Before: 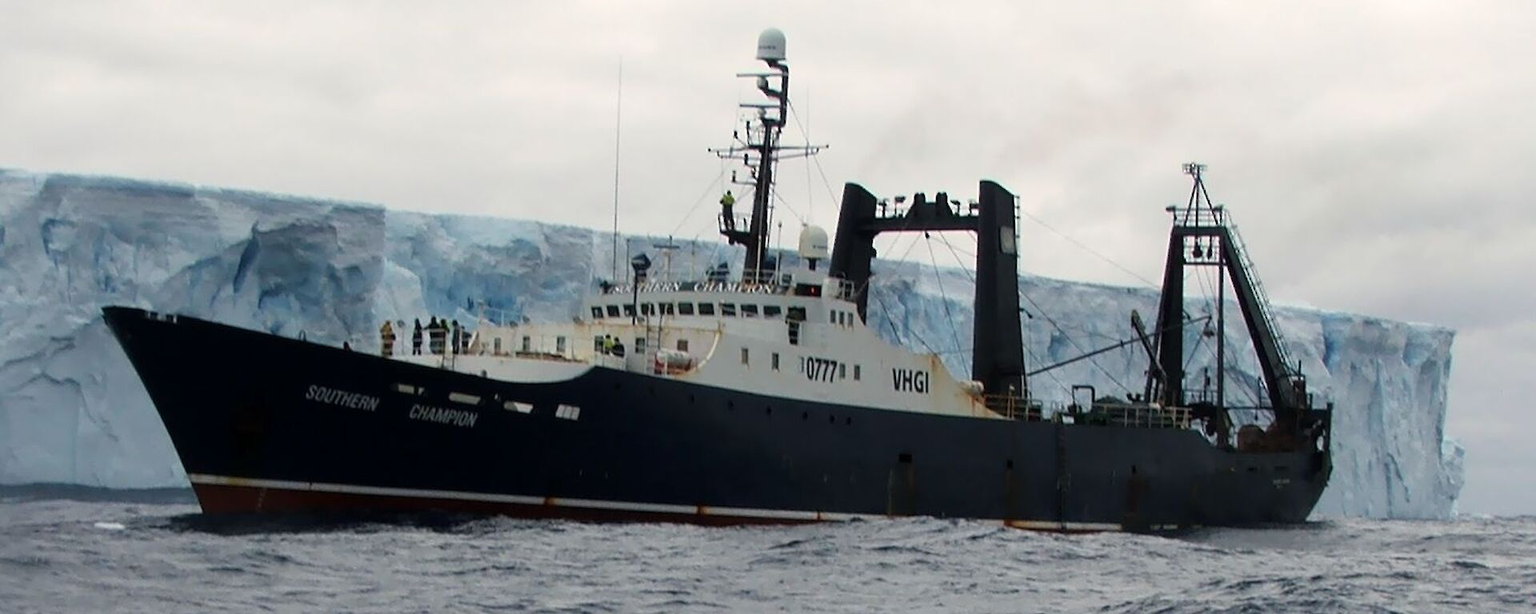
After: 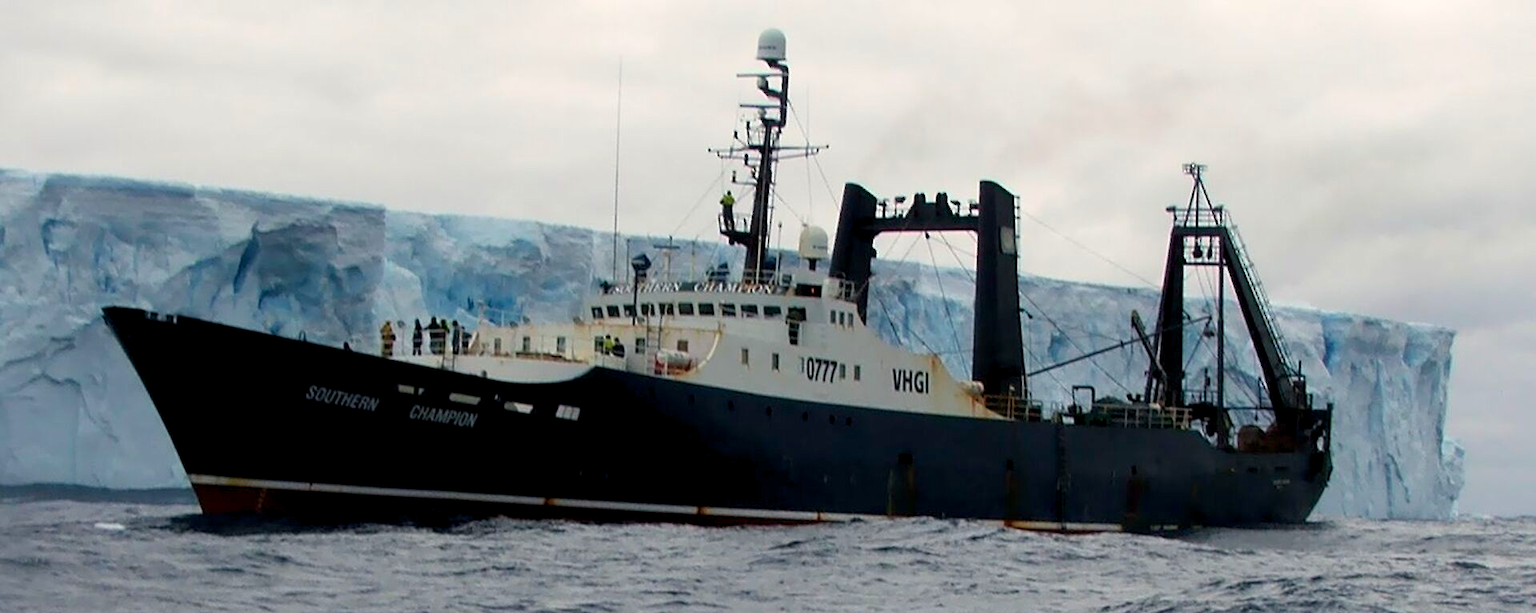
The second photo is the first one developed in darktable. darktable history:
color balance rgb: global offset › luminance -0.507%, linear chroma grading › global chroma 15.592%, perceptual saturation grading › global saturation 0.838%, global vibrance 15.217%
crop: bottom 0.062%
